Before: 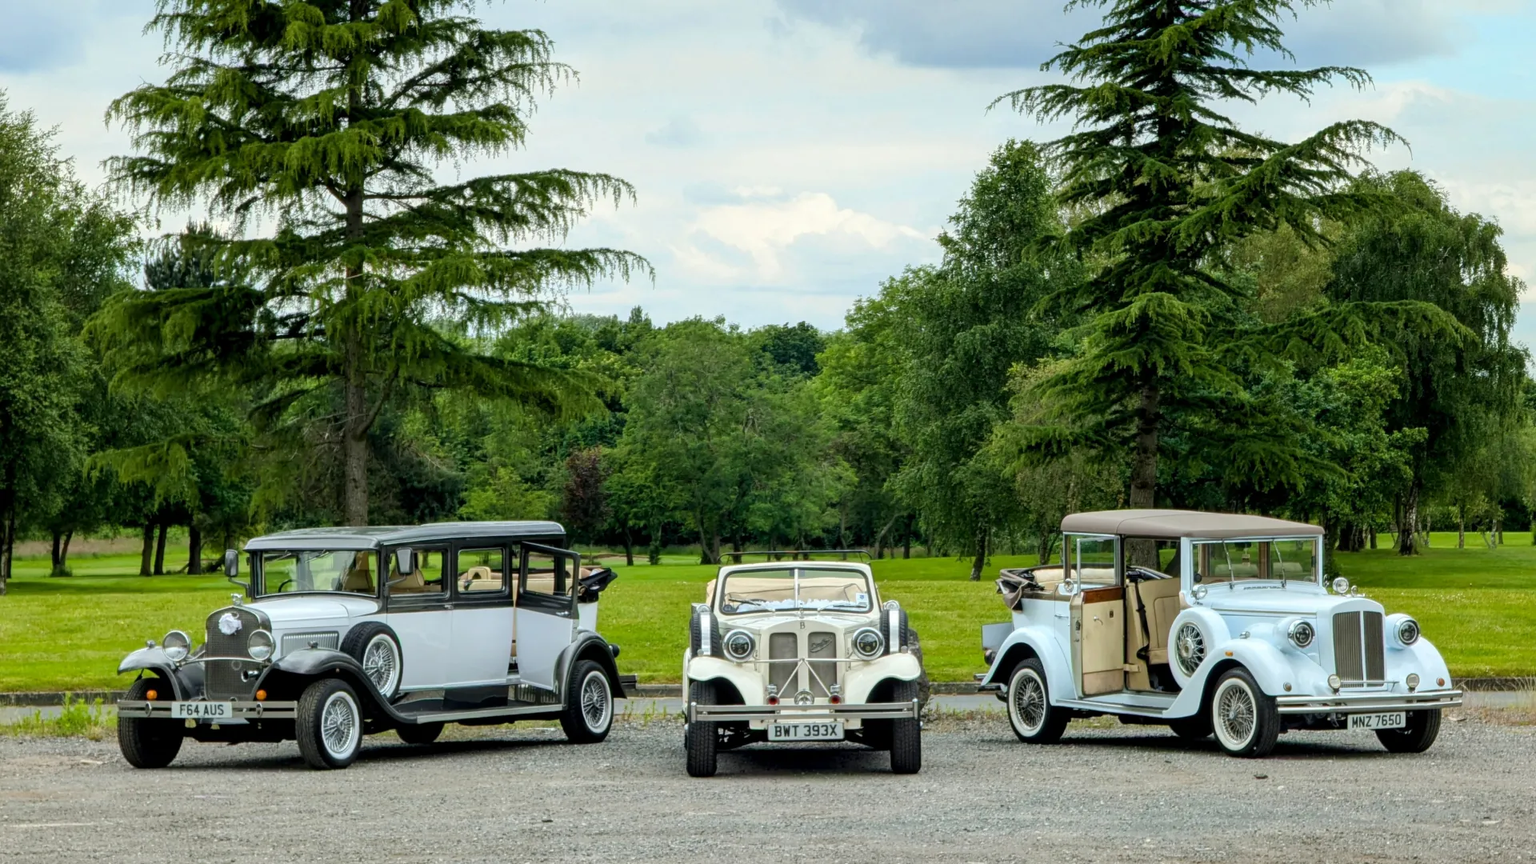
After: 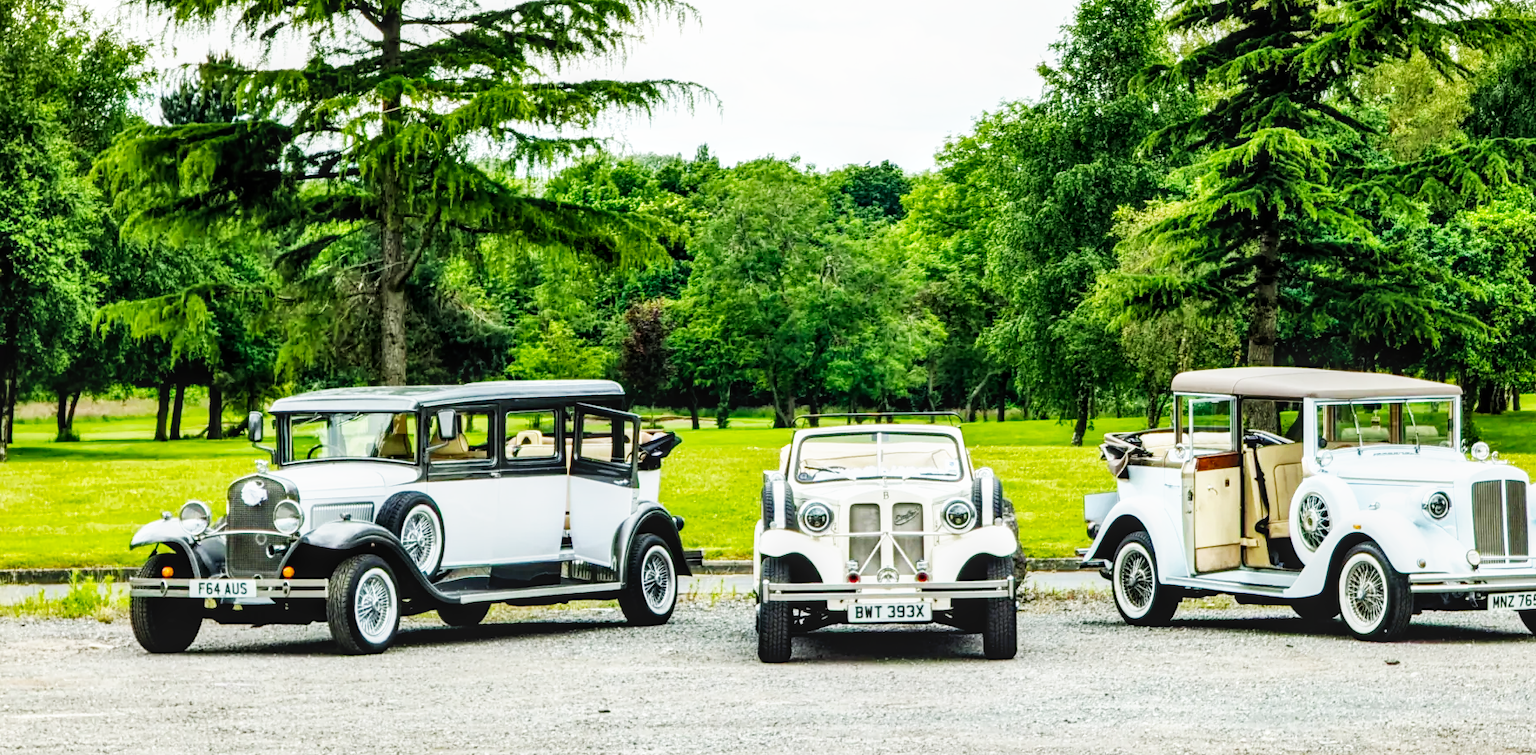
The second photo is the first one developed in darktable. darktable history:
crop: top 20.541%, right 9.404%, bottom 0.29%
shadows and highlights: shadows 76.52, highlights -24.24, soften with gaussian
local contrast: on, module defaults
base curve: curves: ch0 [(0, 0) (0.007, 0.004) (0.027, 0.03) (0.046, 0.07) (0.207, 0.54) (0.442, 0.872) (0.673, 0.972) (1, 1)], preserve colors none
